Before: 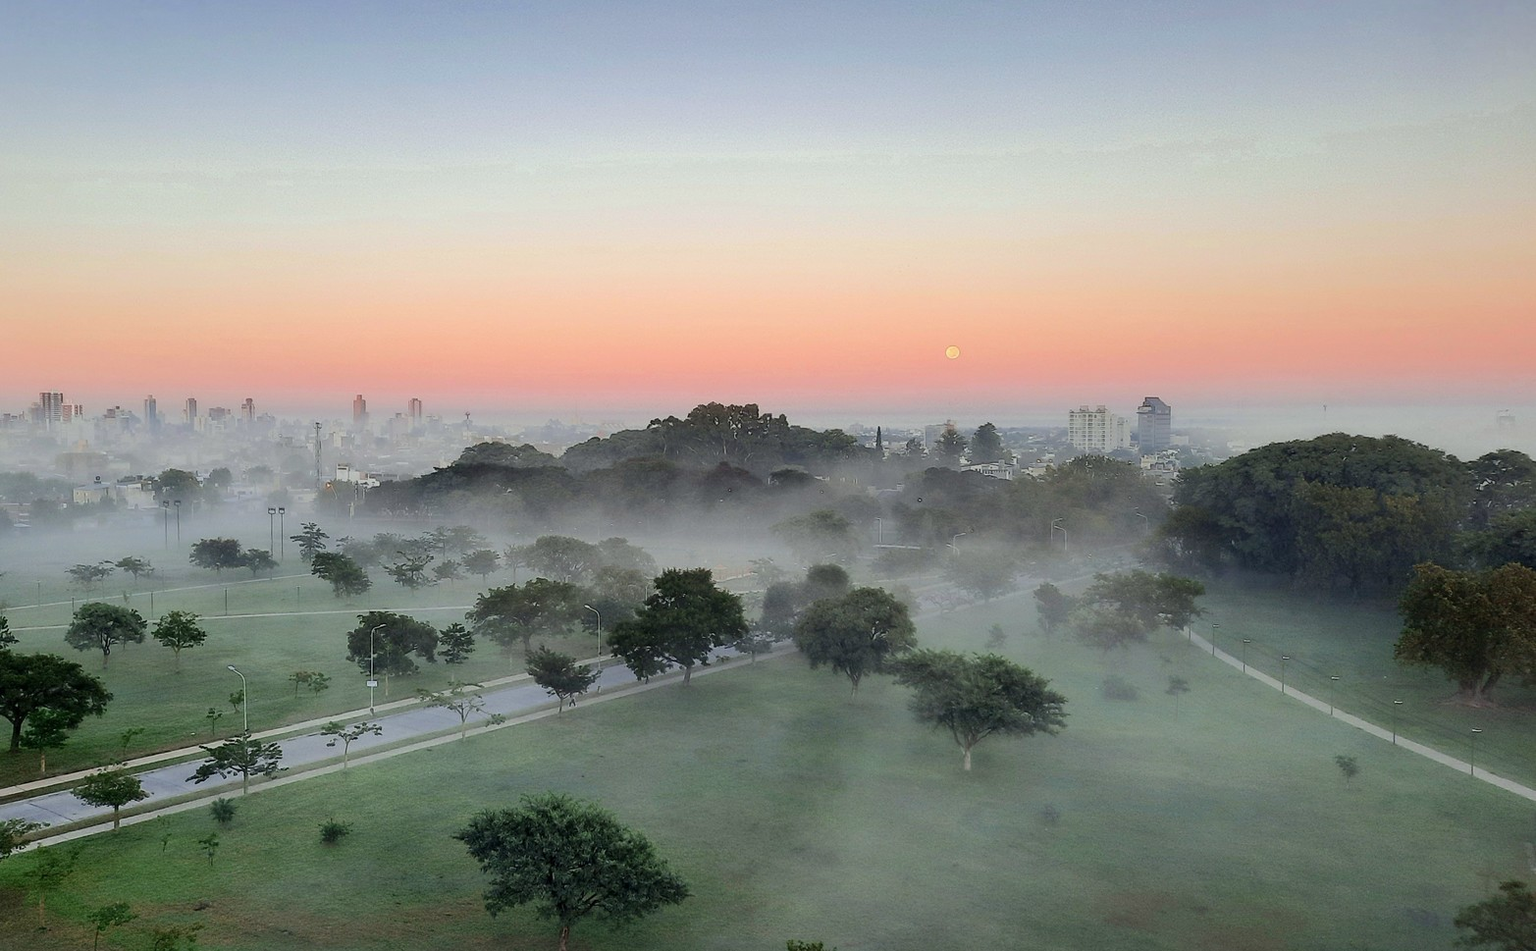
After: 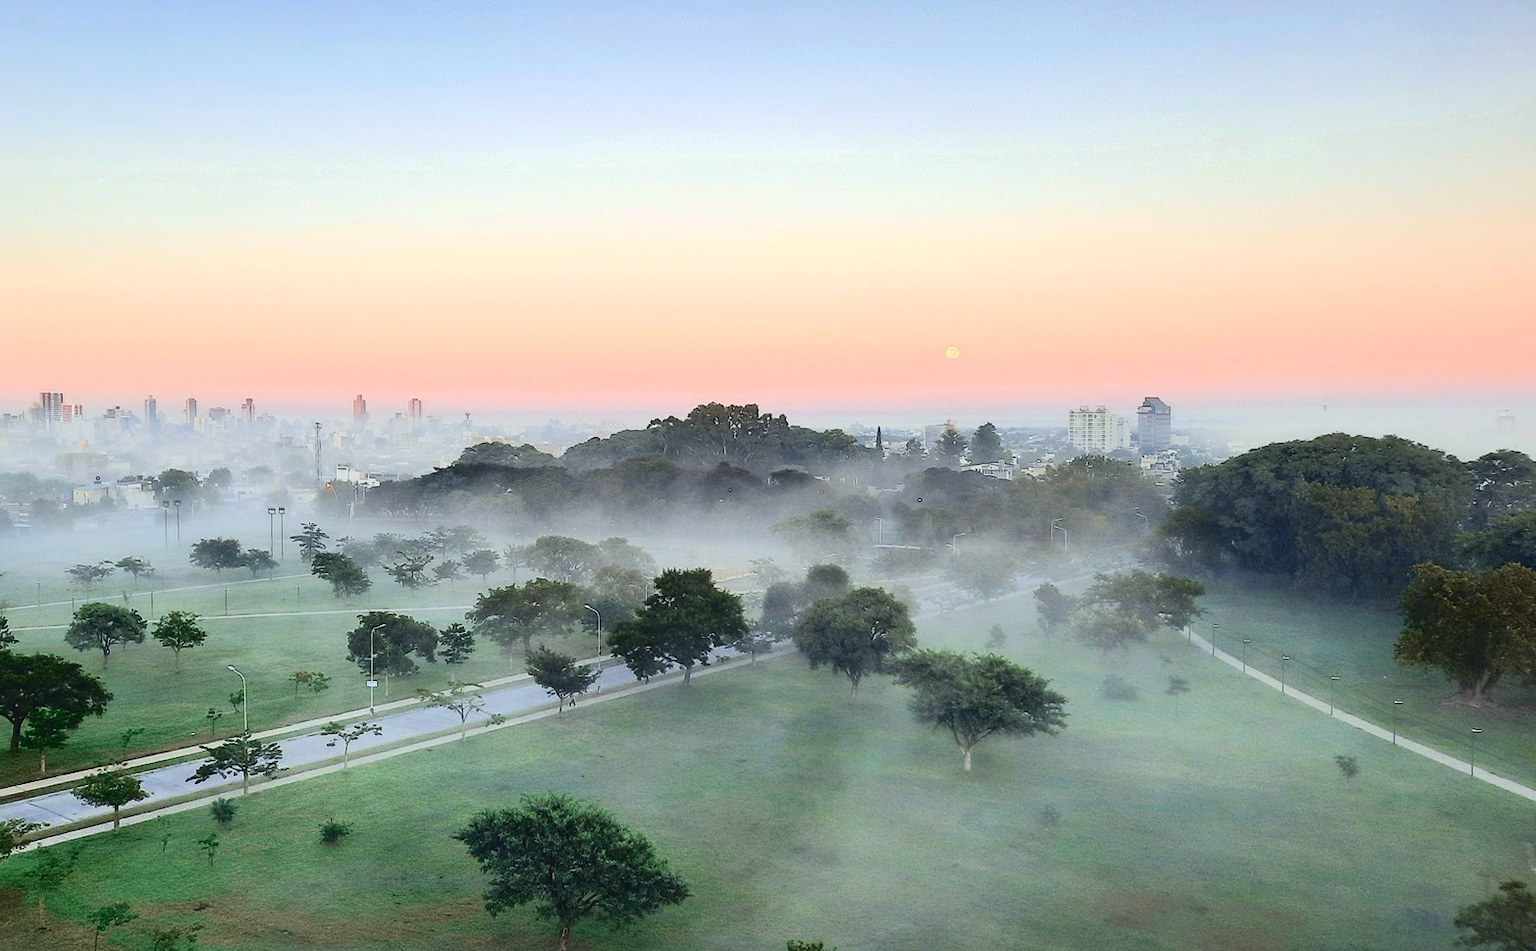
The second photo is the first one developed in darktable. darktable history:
exposure: black level correction -0.002, exposure 0.54 EV, compensate highlight preservation false
tone curve: curves: ch0 [(0, 0.047) (0.15, 0.127) (0.46, 0.466) (0.751, 0.788) (1, 0.961)]; ch1 [(0, 0) (0.43, 0.408) (0.476, 0.469) (0.505, 0.501) (0.553, 0.557) (0.592, 0.58) (0.631, 0.625) (1, 1)]; ch2 [(0, 0) (0.505, 0.495) (0.55, 0.557) (0.583, 0.573) (1, 1)], color space Lab, independent channels, preserve colors none
